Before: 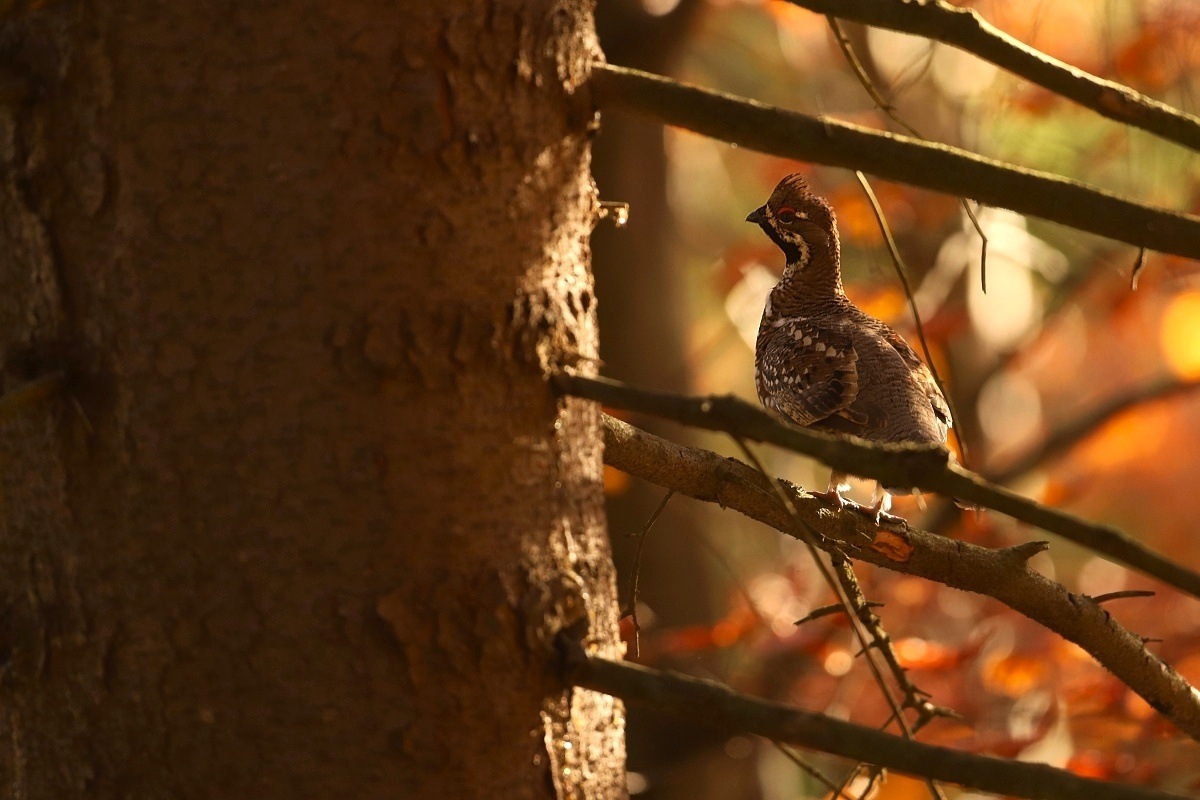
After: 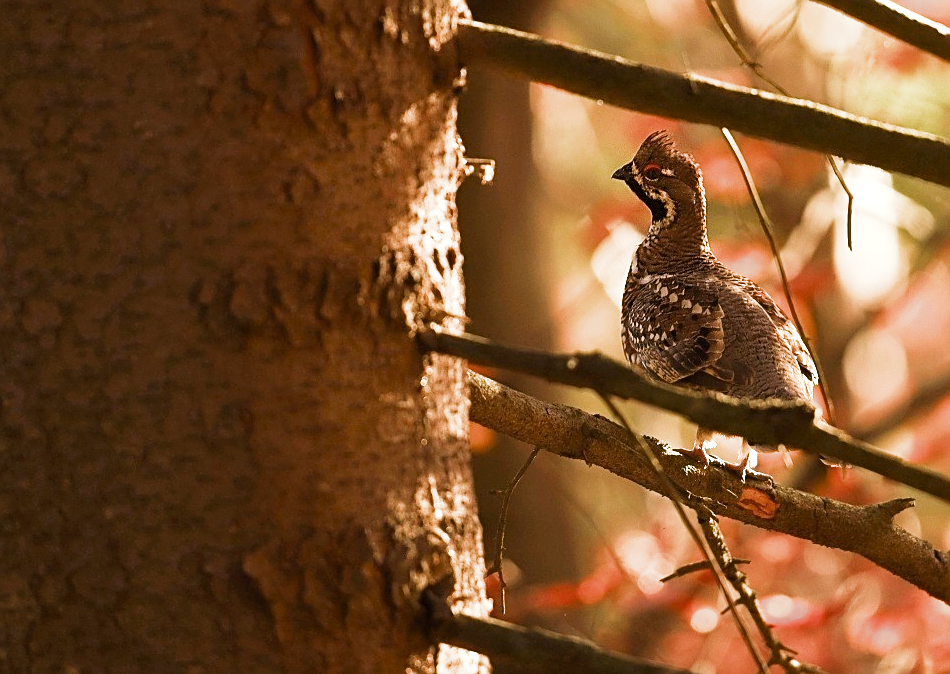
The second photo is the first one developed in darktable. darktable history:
crop: left 11.225%, top 5.381%, right 9.565%, bottom 10.314%
sharpen: on, module defaults
filmic rgb: middle gray luminance 9.23%, black relative exposure -10.55 EV, white relative exposure 3.45 EV, threshold 6 EV, target black luminance 0%, hardness 5.98, latitude 59.69%, contrast 1.087, highlights saturation mix 5%, shadows ↔ highlights balance 29.23%, add noise in highlights 0, color science v3 (2019), use custom middle-gray values true, iterations of high-quality reconstruction 0, contrast in highlights soft, enable highlight reconstruction true
